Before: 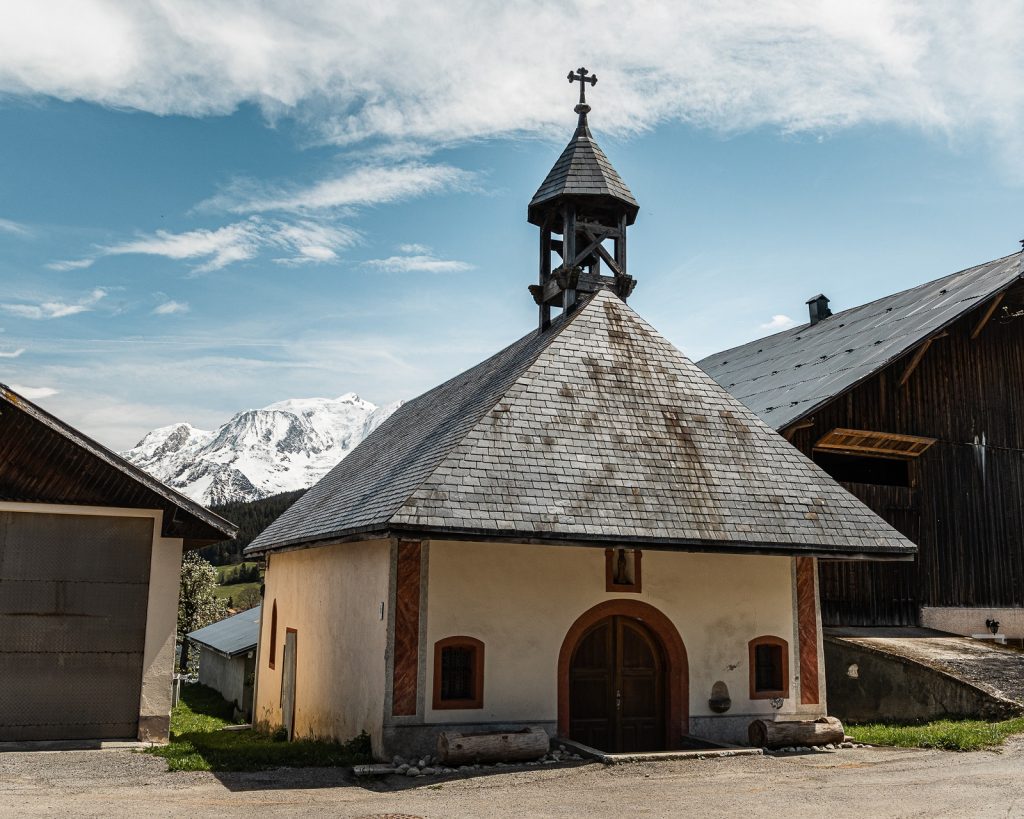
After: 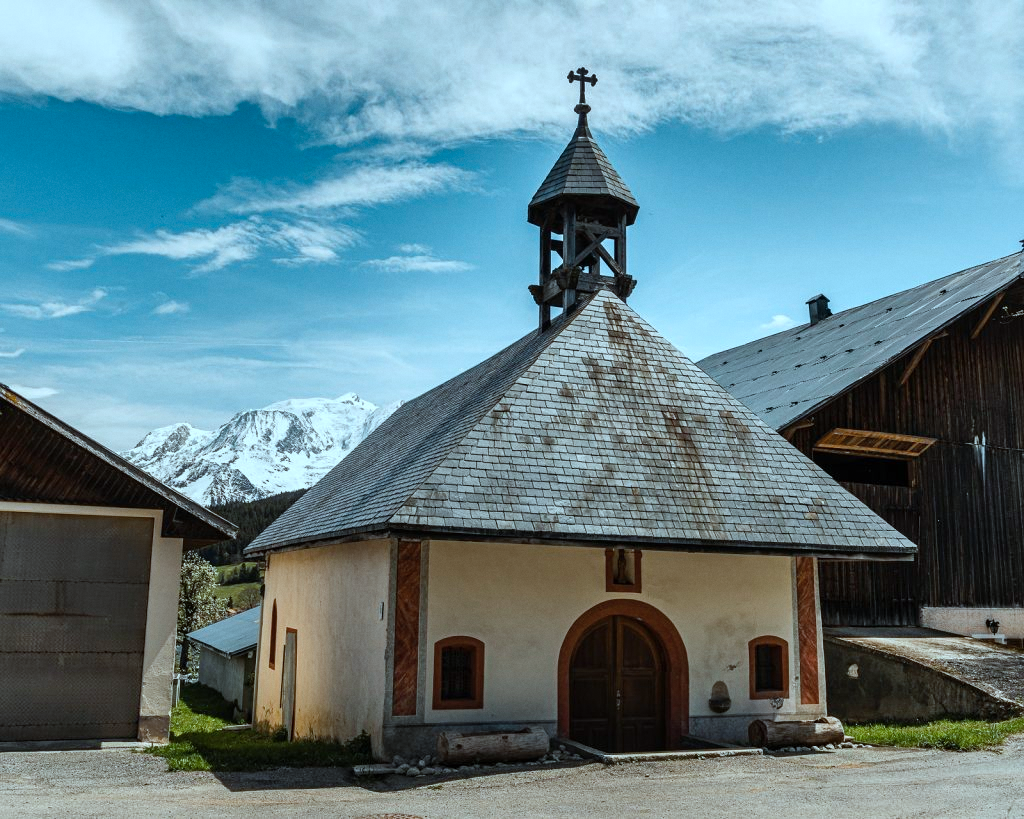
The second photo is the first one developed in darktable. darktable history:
grain: coarseness 14.57 ISO, strength 8.8%
shadows and highlights: soften with gaussian
color correction: highlights a* -11.71, highlights b* -15.58
color balance rgb: linear chroma grading › shadows 19.44%, linear chroma grading › highlights 3.42%, linear chroma grading › mid-tones 10.16%
